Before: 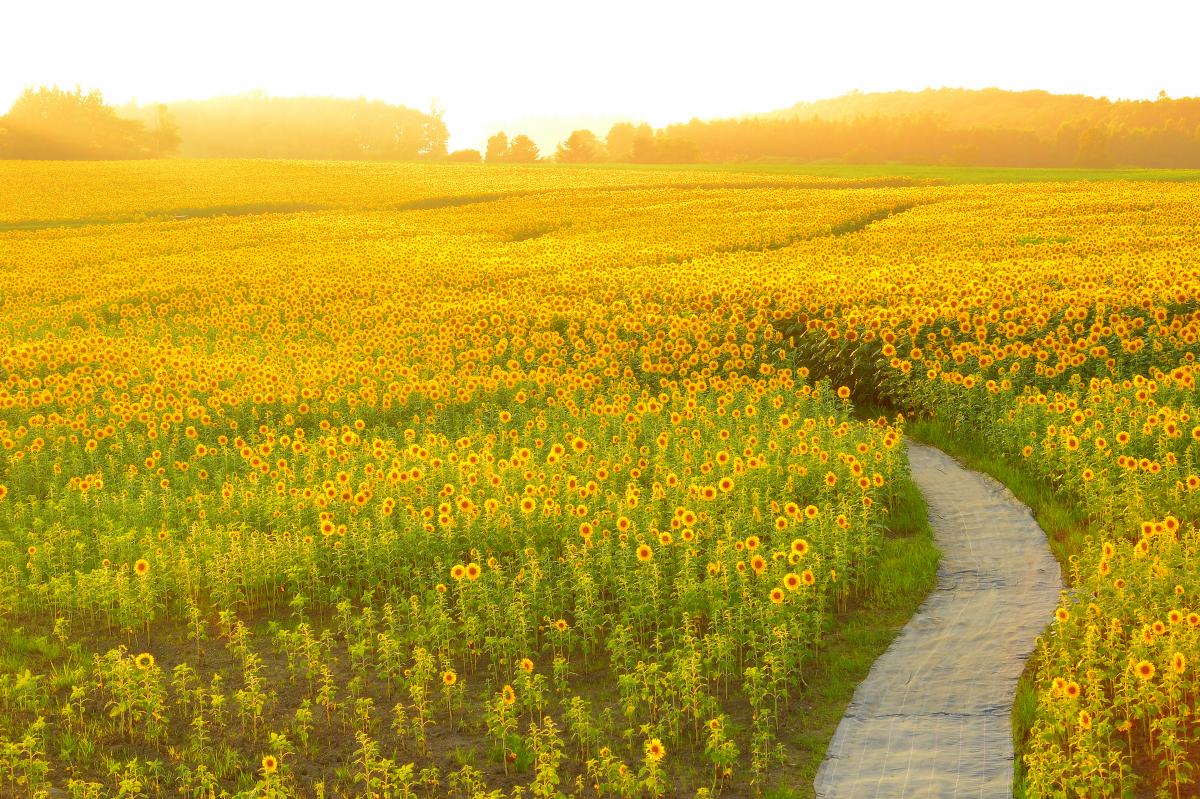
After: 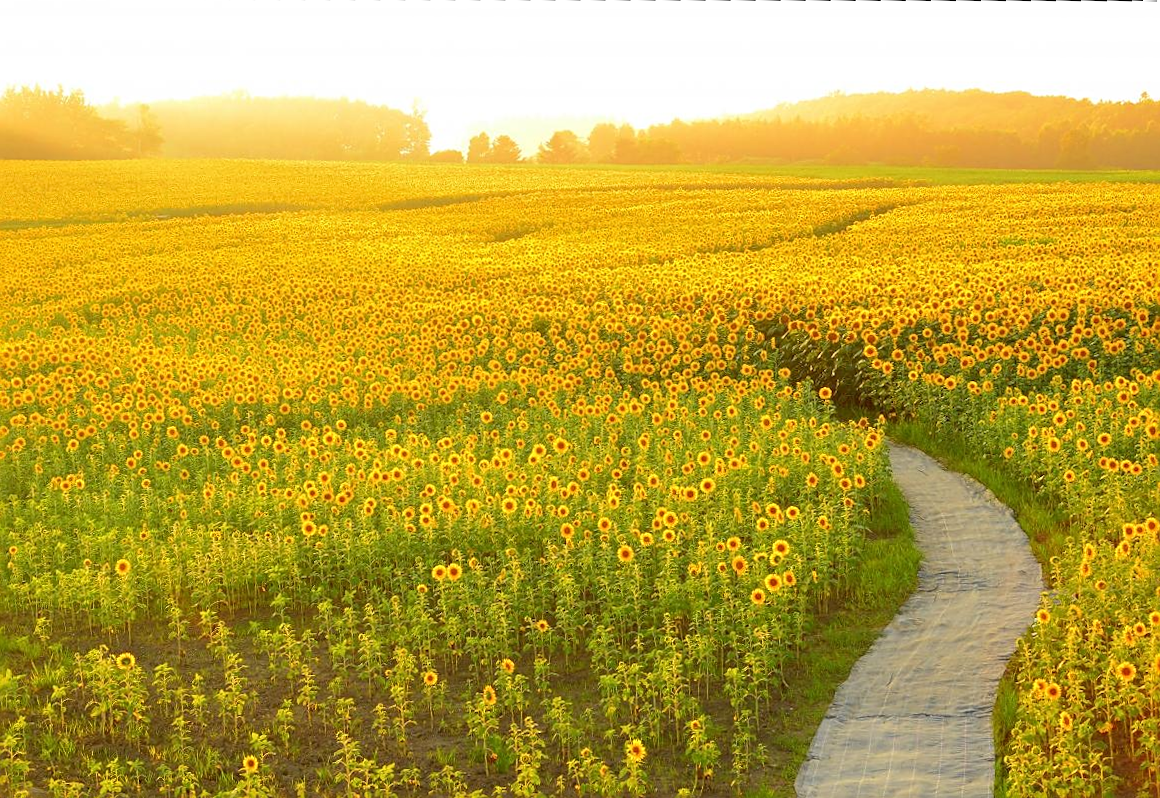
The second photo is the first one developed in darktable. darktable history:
rotate and perspective: rotation -2.29°, automatic cropping off
crop and rotate: angle -2.38°
sharpen: on, module defaults
